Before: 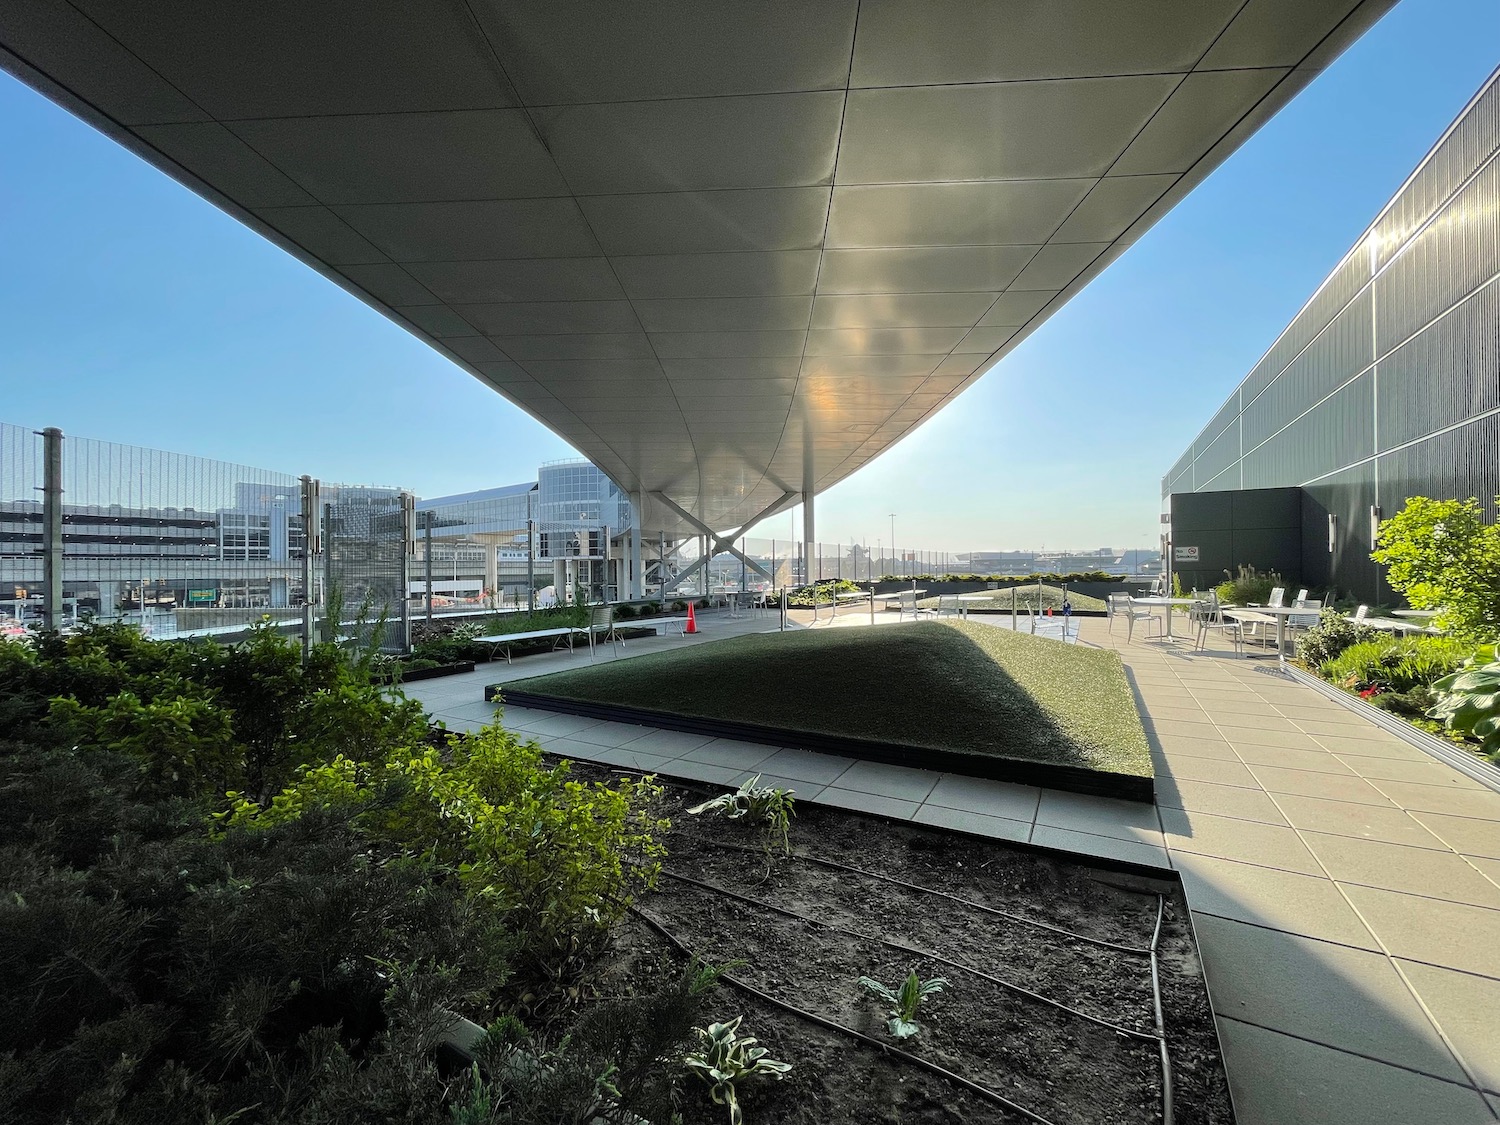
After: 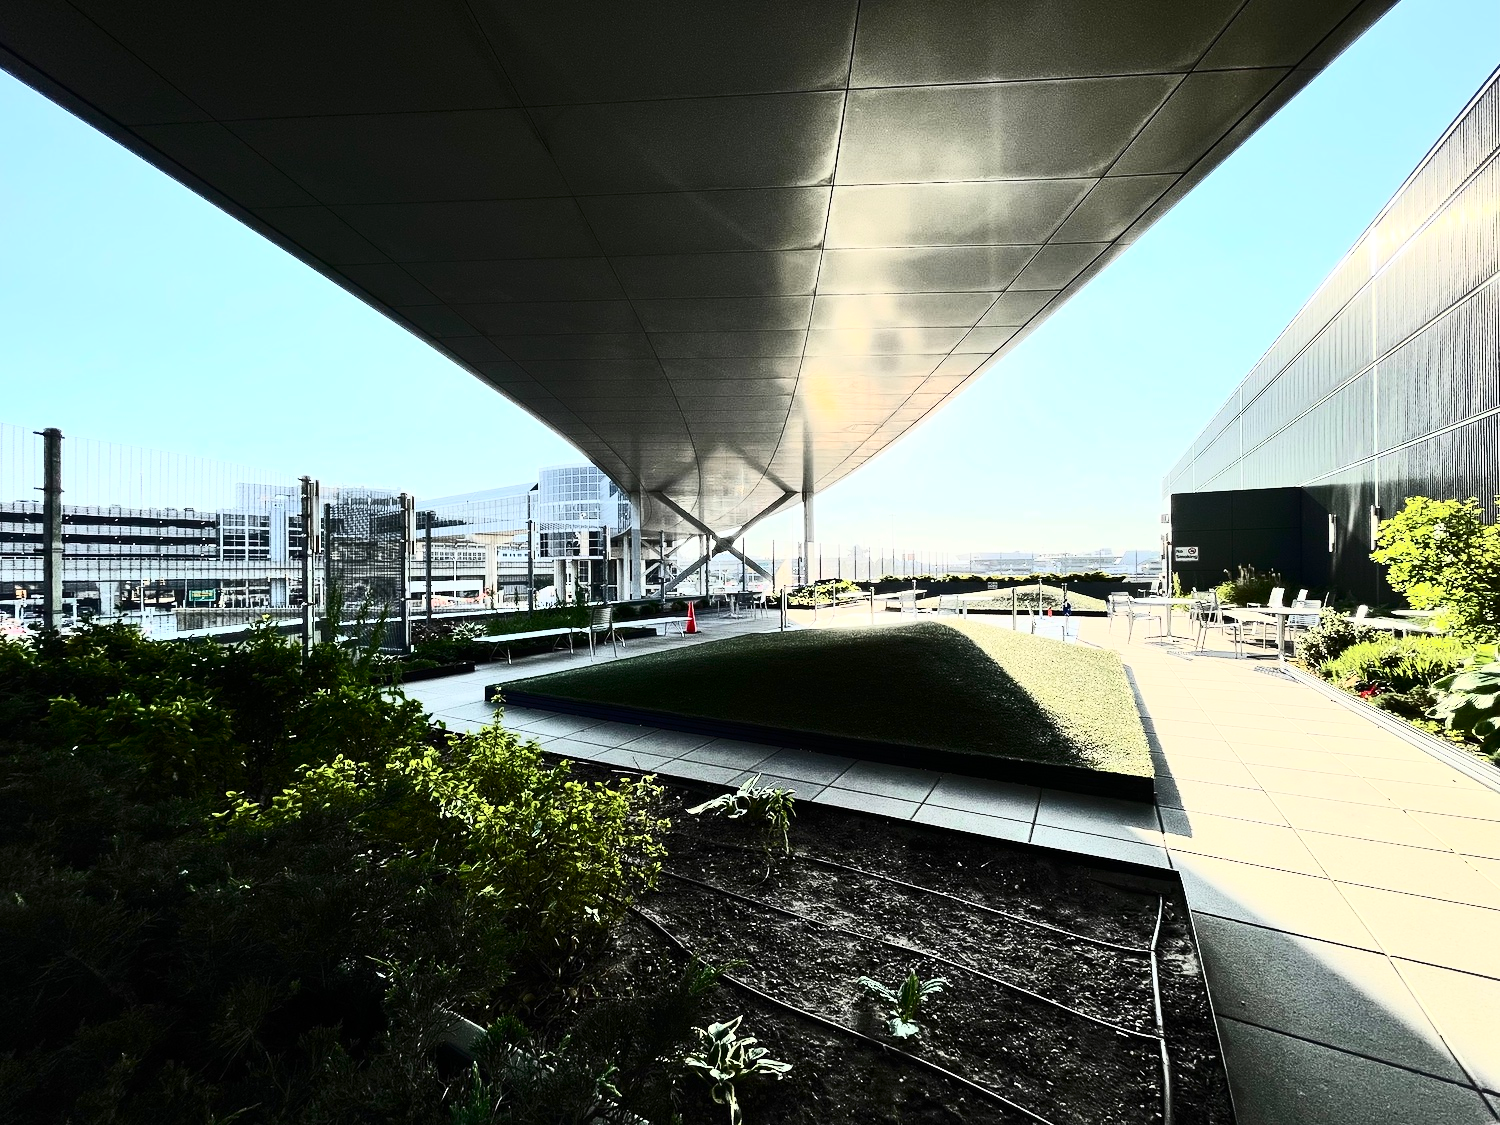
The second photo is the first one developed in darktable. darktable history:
contrast brightness saturation: contrast 0.923, brightness 0.193
